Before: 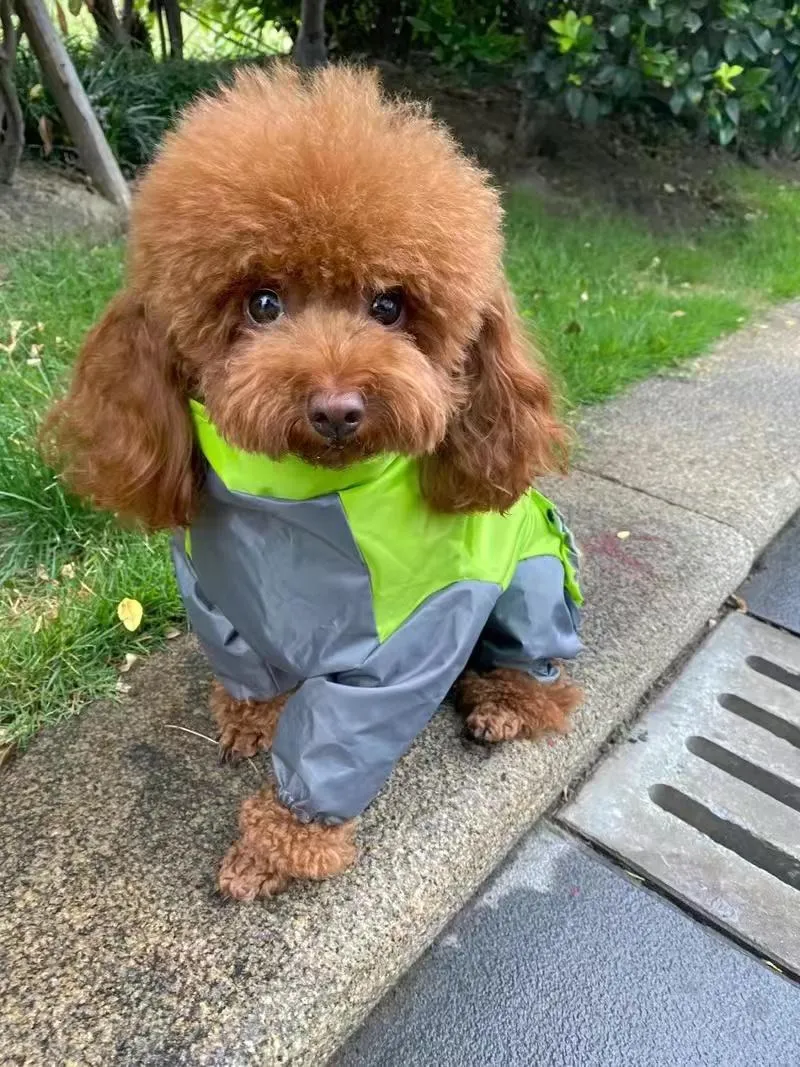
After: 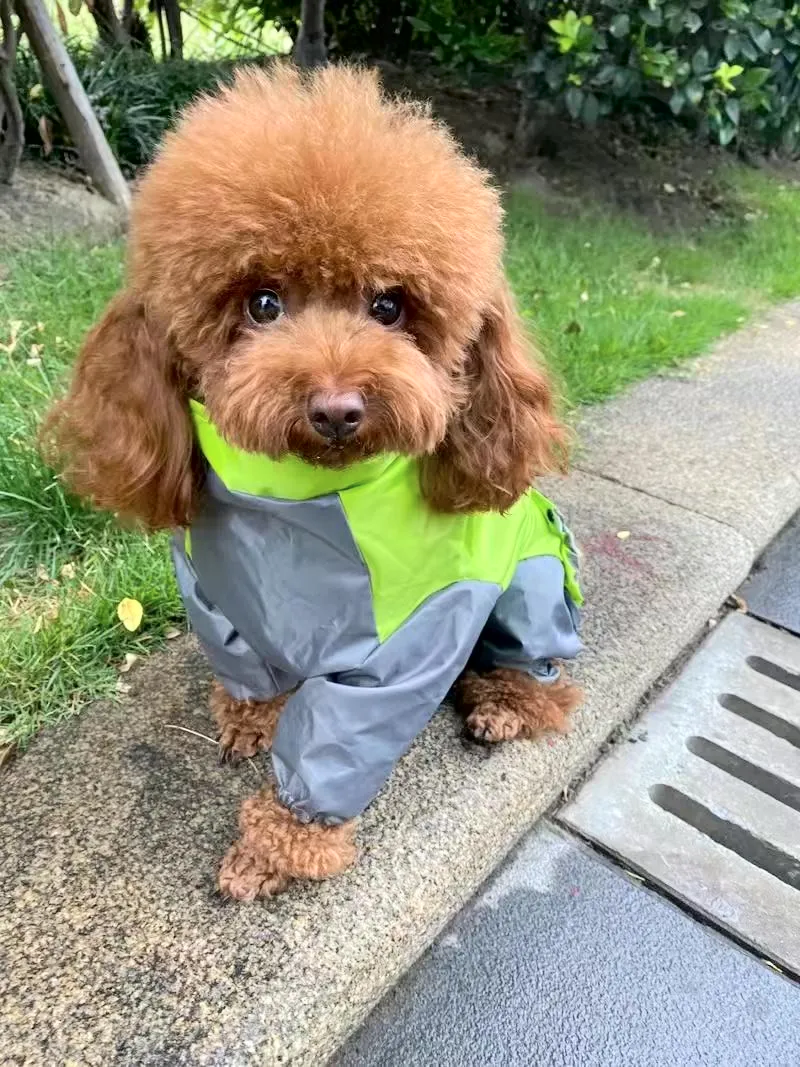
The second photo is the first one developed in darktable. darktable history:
tone equalizer: edges refinement/feathering 500, mask exposure compensation -1.57 EV, preserve details no
tone curve: curves: ch0 [(0, 0) (0.004, 0.001) (0.133, 0.112) (0.325, 0.362) (0.832, 0.893) (1, 1)], color space Lab, independent channels, preserve colors none
